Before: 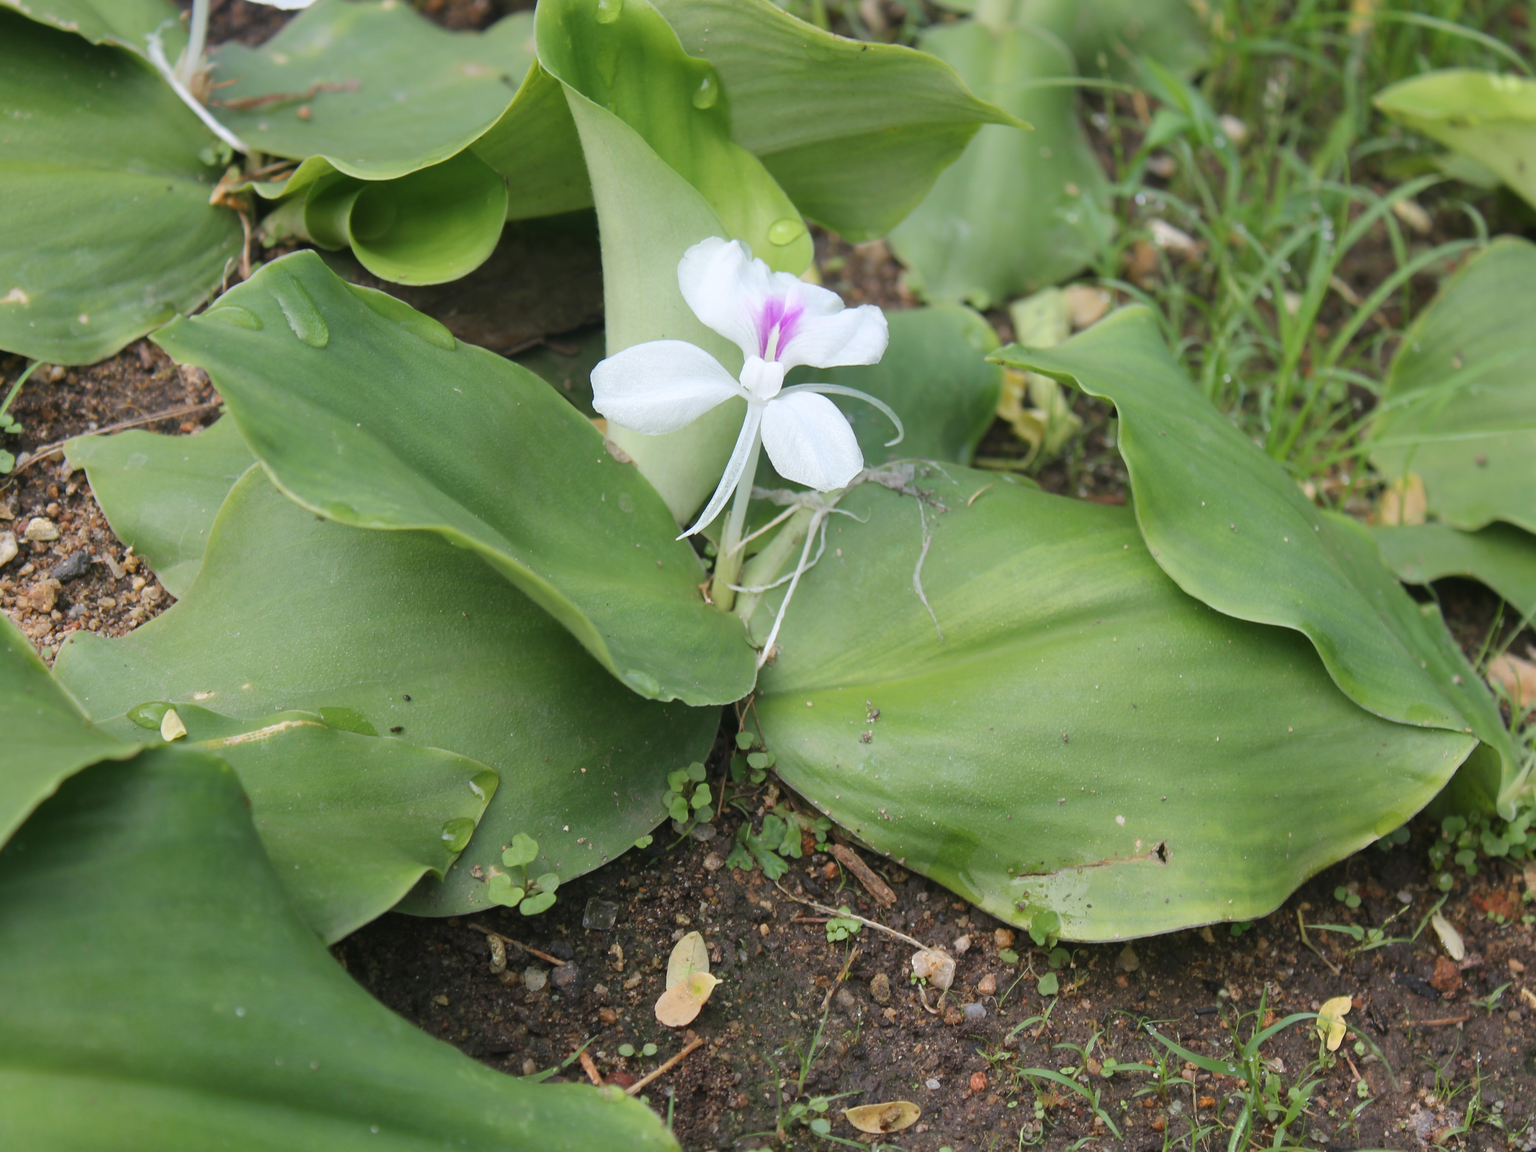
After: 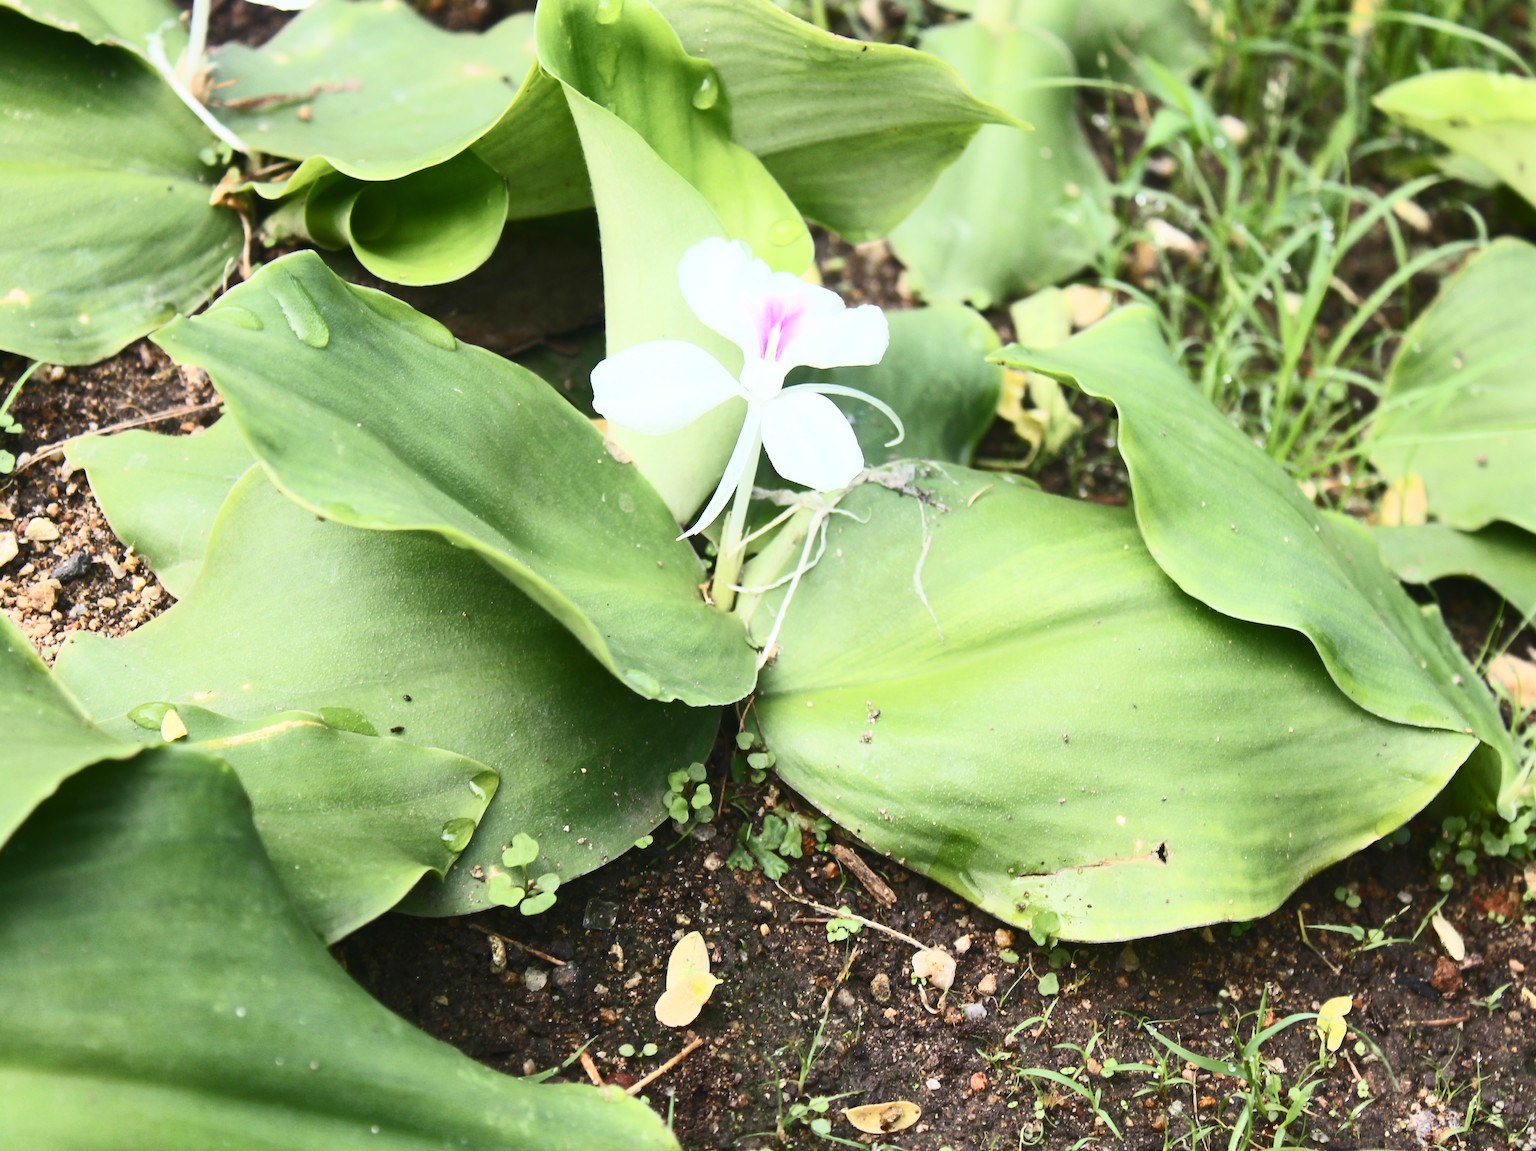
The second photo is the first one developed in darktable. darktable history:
color correction: highlights b* 3
tone equalizer: on, module defaults
contrast brightness saturation: contrast 0.62, brightness 0.34, saturation 0.14
